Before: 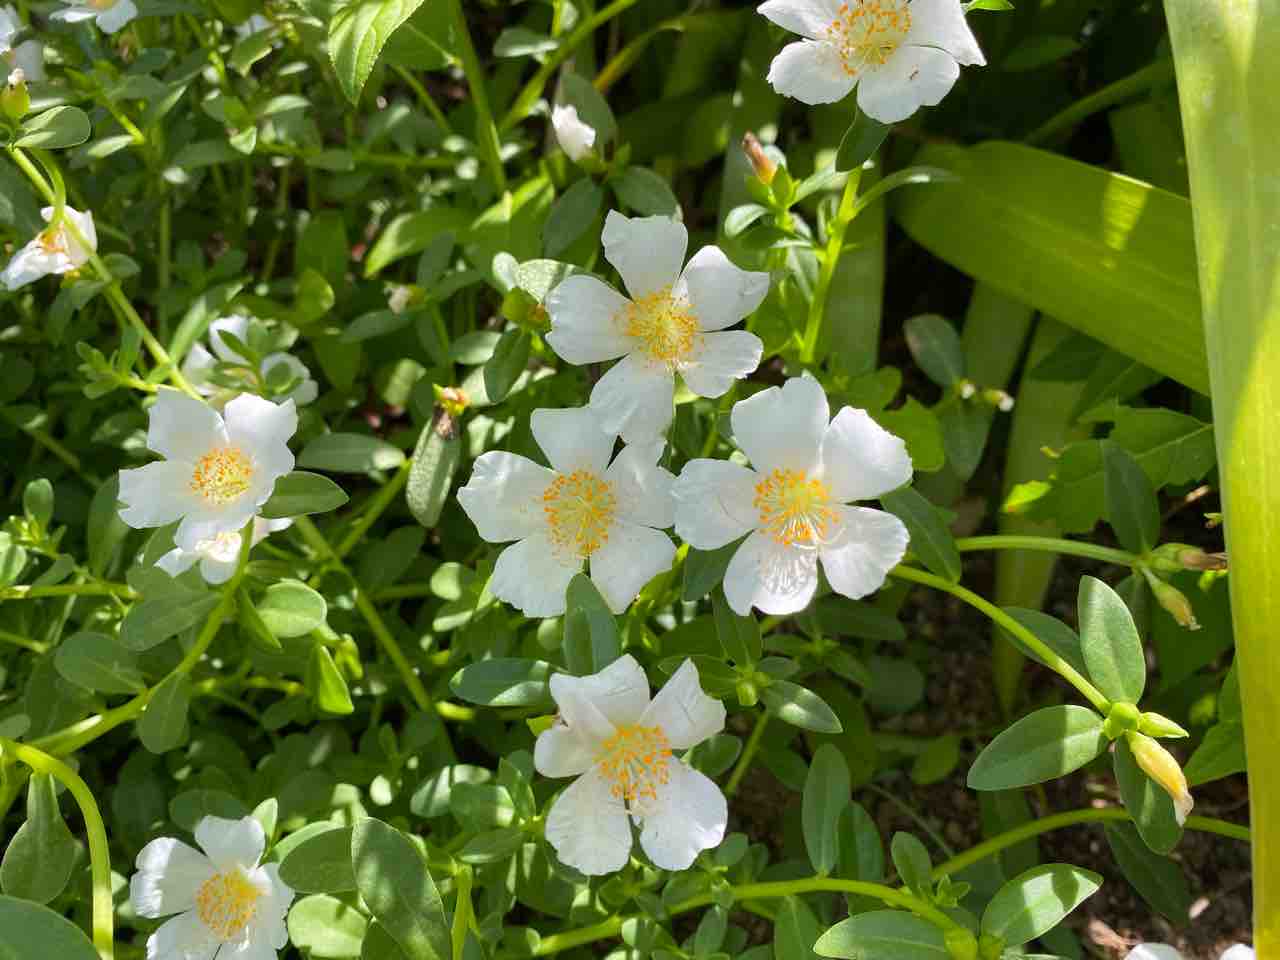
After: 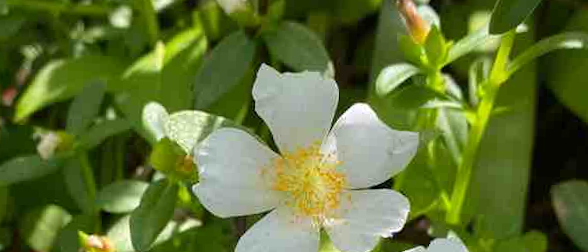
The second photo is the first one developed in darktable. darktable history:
rotate and perspective: rotation 2.17°, automatic cropping off
crop: left 28.64%, top 16.832%, right 26.637%, bottom 58.055%
